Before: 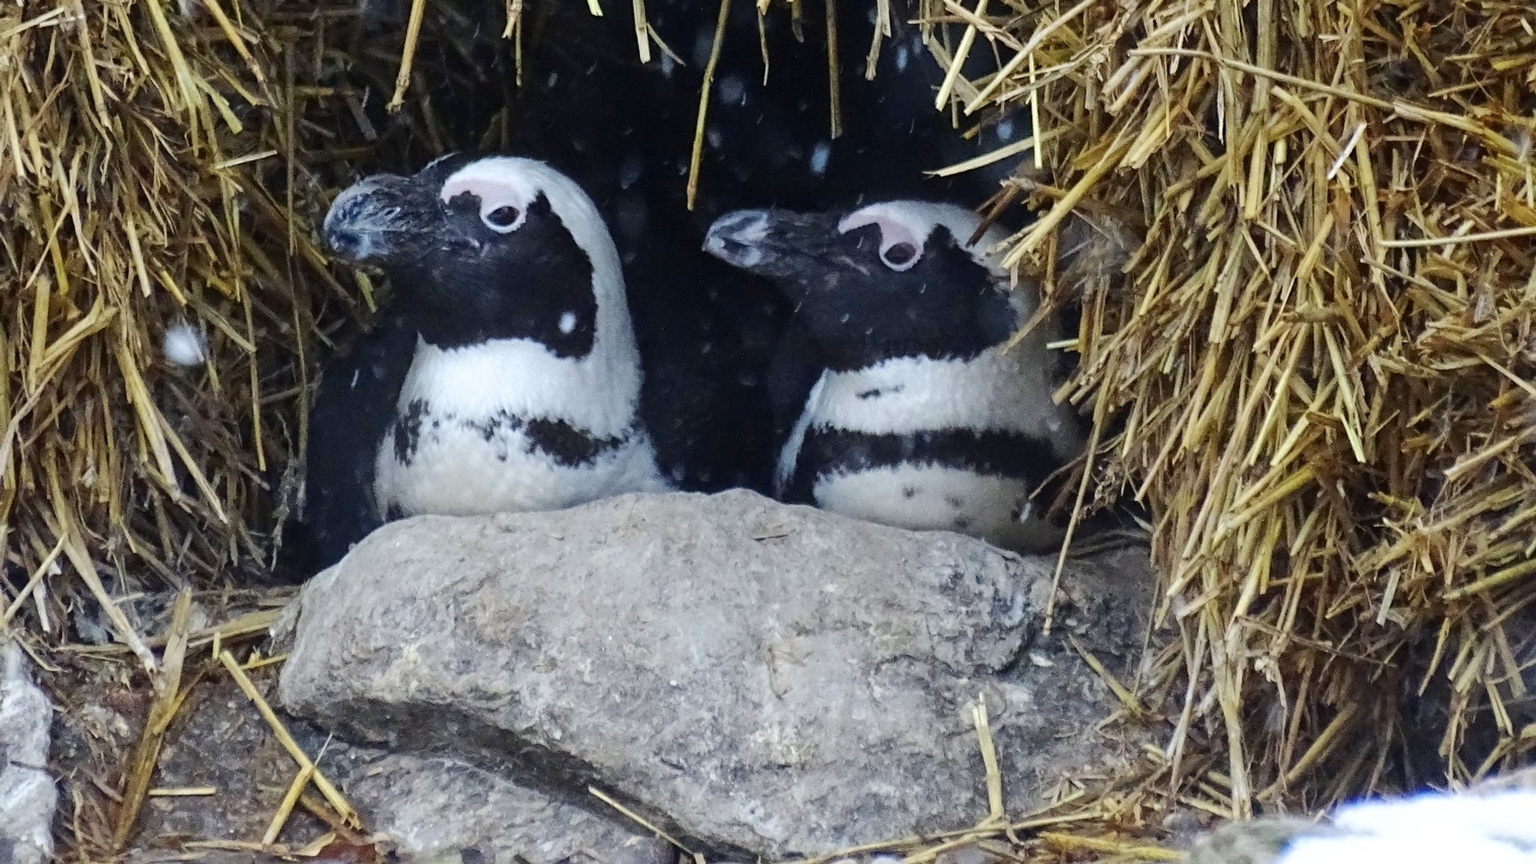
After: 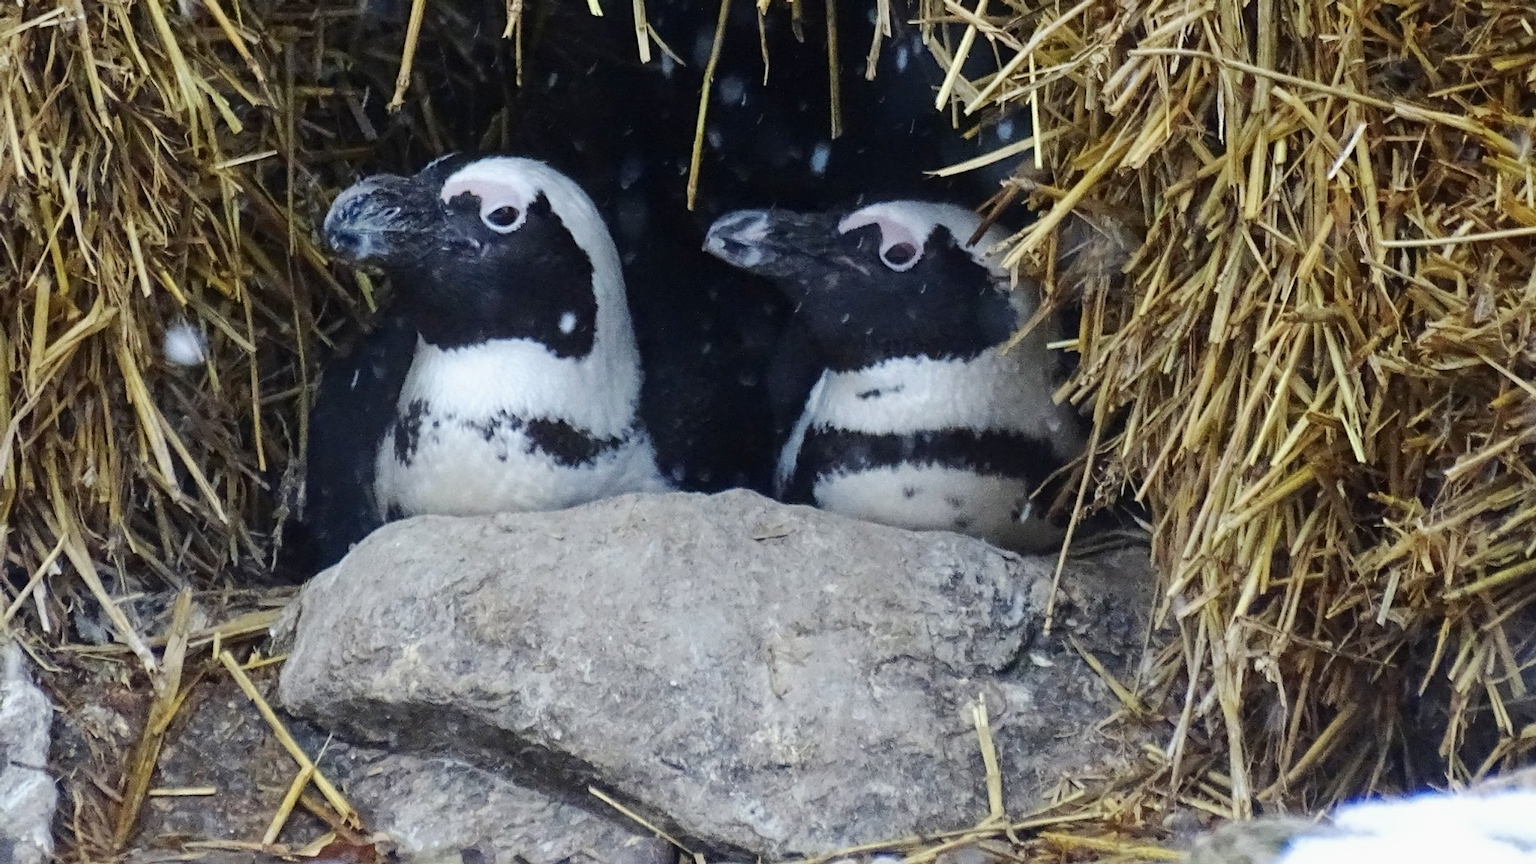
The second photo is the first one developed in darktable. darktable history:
exposure: exposure -0.068 EV, compensate highlight preservation false
